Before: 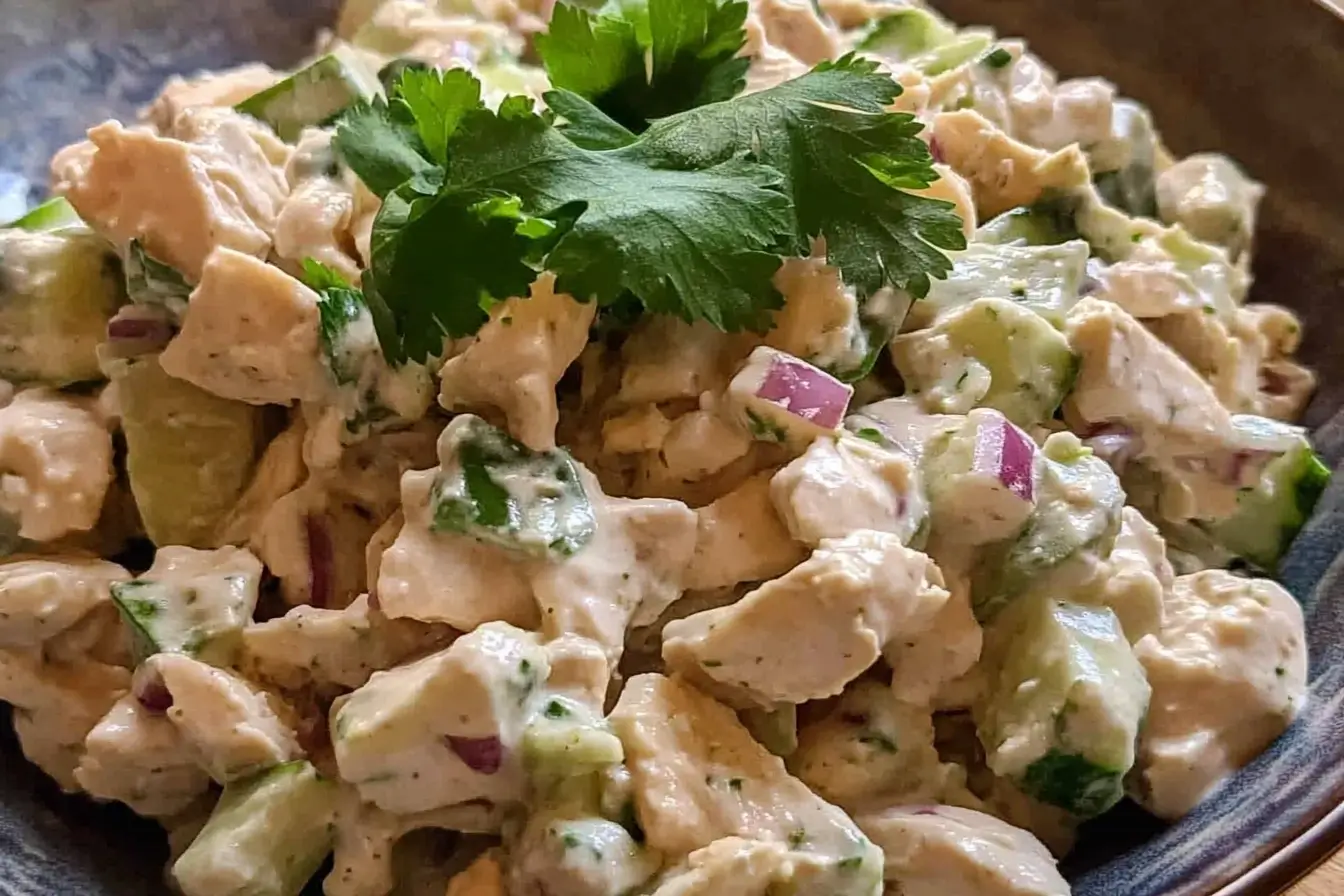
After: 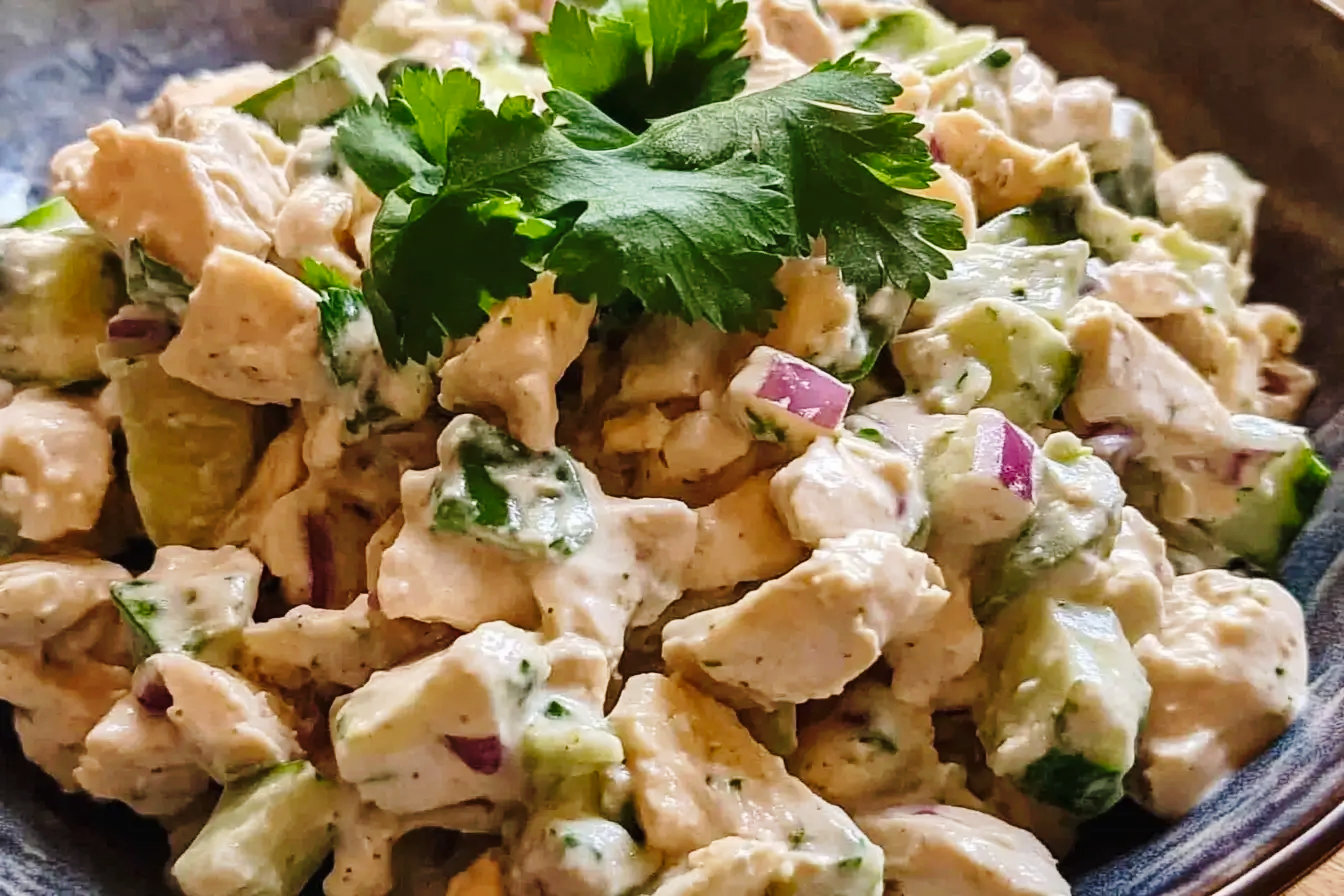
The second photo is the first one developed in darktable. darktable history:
shadows and highlights: low approximation 0.01, soften with gaussian
tone curve: curves: ch0 [(0, 0) (0.003, 0.008) (0.011, 0.017) (0.025, 0.027) (0.044, 0.043) (0.069, 0.059) (0.1, 0.086) (0.136, 0.112) (0.177, 0.152) (0.224, 0.203) (0.277, 0.277) (0.335, 0.346) (0.399, 0.439) (0.468, 0.527) (0.543, 0.613) (0.623, 0.693) (0.709, 0.787) (0.801, 0.863) (0.898, 0.927) (1, 1)], preserve colors none
